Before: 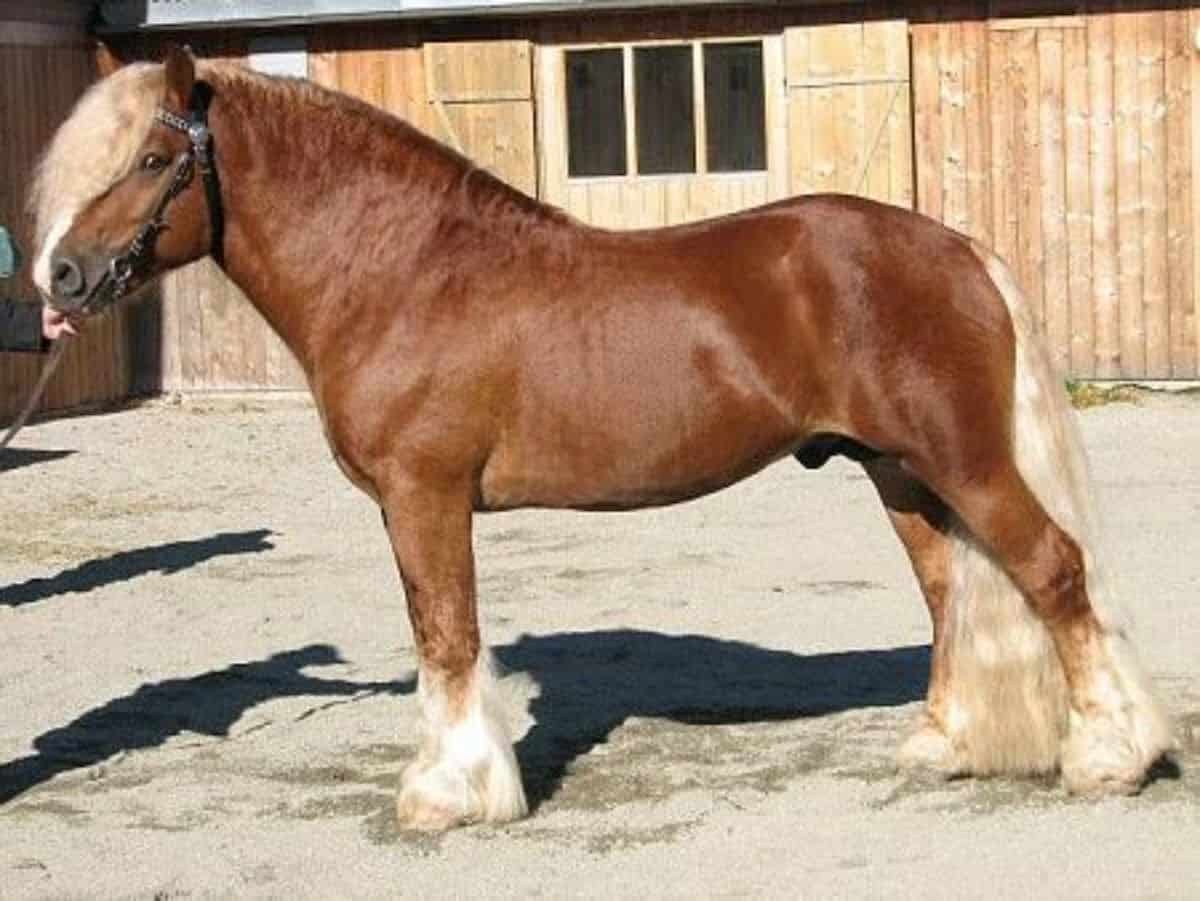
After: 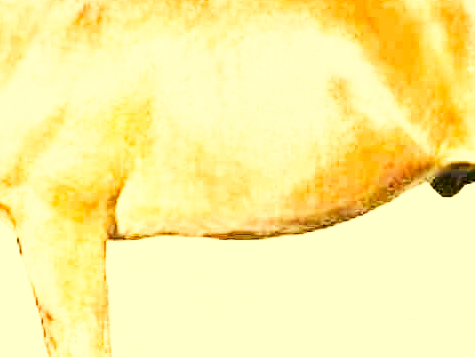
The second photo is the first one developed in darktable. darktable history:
crop: left 30.417%, top 30.108%, right 29.994%, bottom 30.263%
contrast brightness saturation: contrast 0.107, saturation -0.167
color correction: highlights a* 0.136, highlights b* 29.21, shadows a* -0.169, shadows b* 21.21
base curve: curves: ch0 [(0, 0) (0.007, 0.004) (0.027, 0.03) (0.046, 0.07) (0.207, 0.54) (0.442, 0.872) (0.673, 0.972) (1, 1)], preserve colors none
color zones: curves: ch2 [(0, 0.5) (0.143, 0.5) (0.286, 0.489) (0.415, 0.421) (0.571, 0.5) (0.714, 0.5) (0.857, 0.5) (1, 0.5)]
exposure: exposure 2.029 EV, compensate highlight preservation false
